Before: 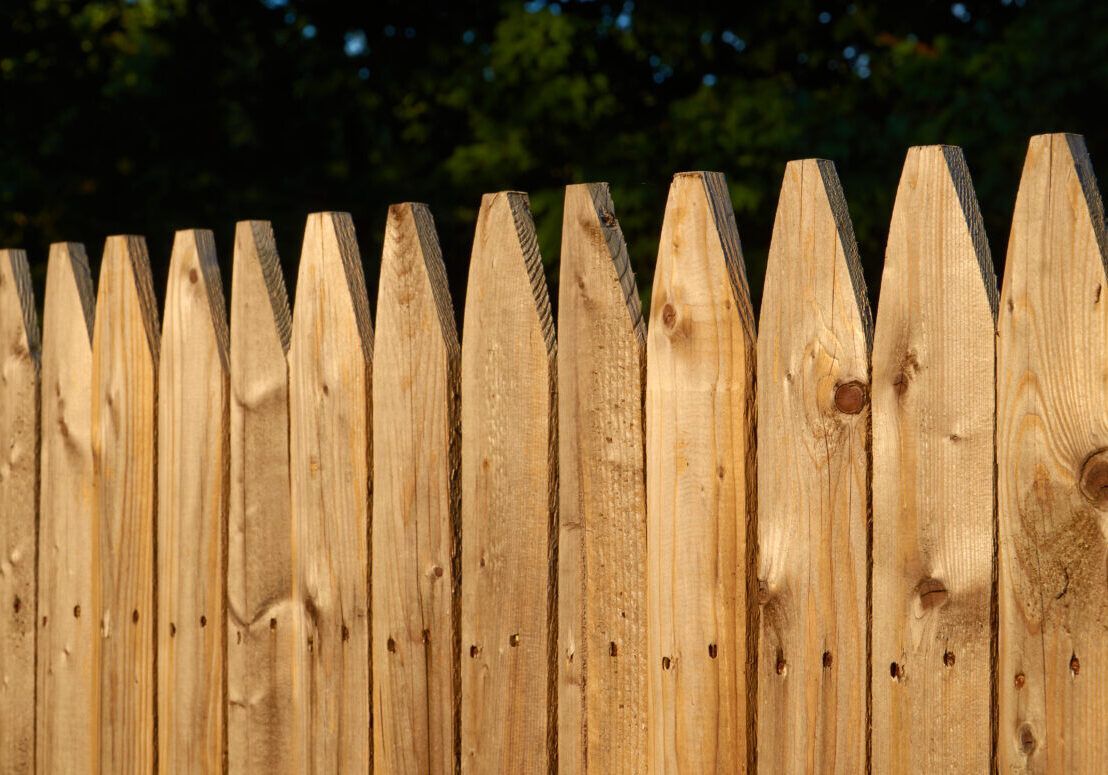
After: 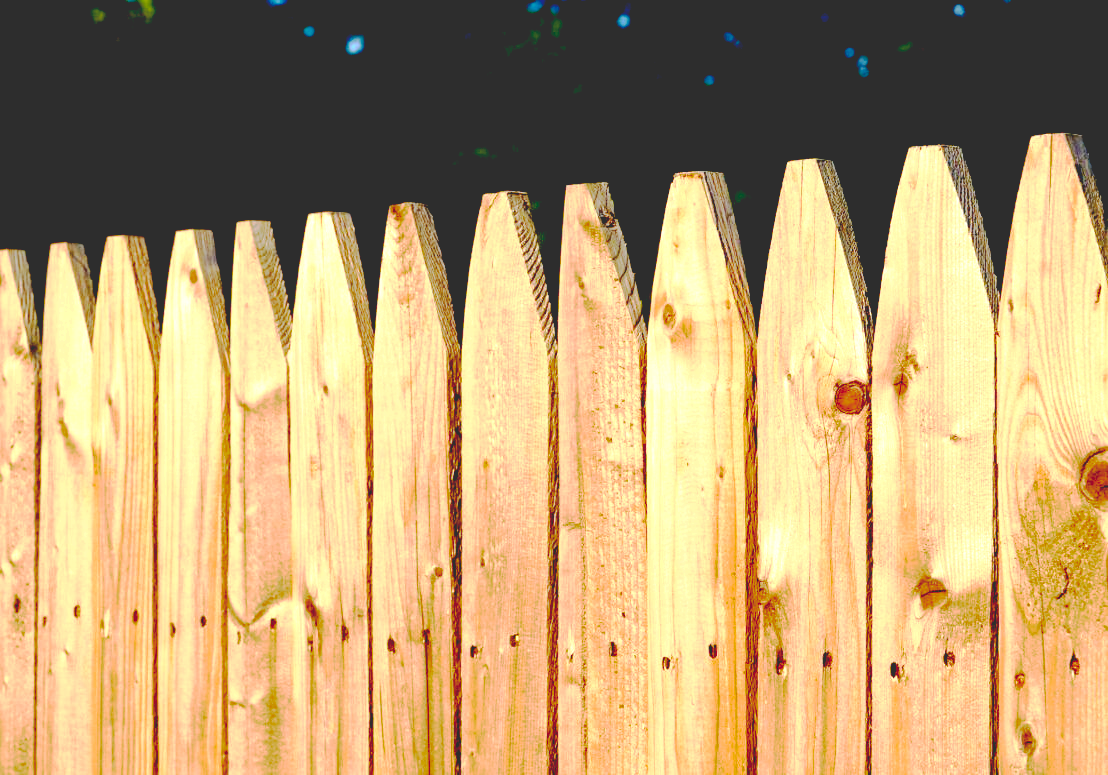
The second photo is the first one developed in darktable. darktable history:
base curve: curves: ch0 [(0.065, 0.026) (0.236, 0.358) (0.53, 0.546) (0.777, 0.841) (0.924, 0.992)], preserve colors none
exposure: black level correction 0, exposure 1 EV, compensate exposure bias true, compensate highlight preservation false
